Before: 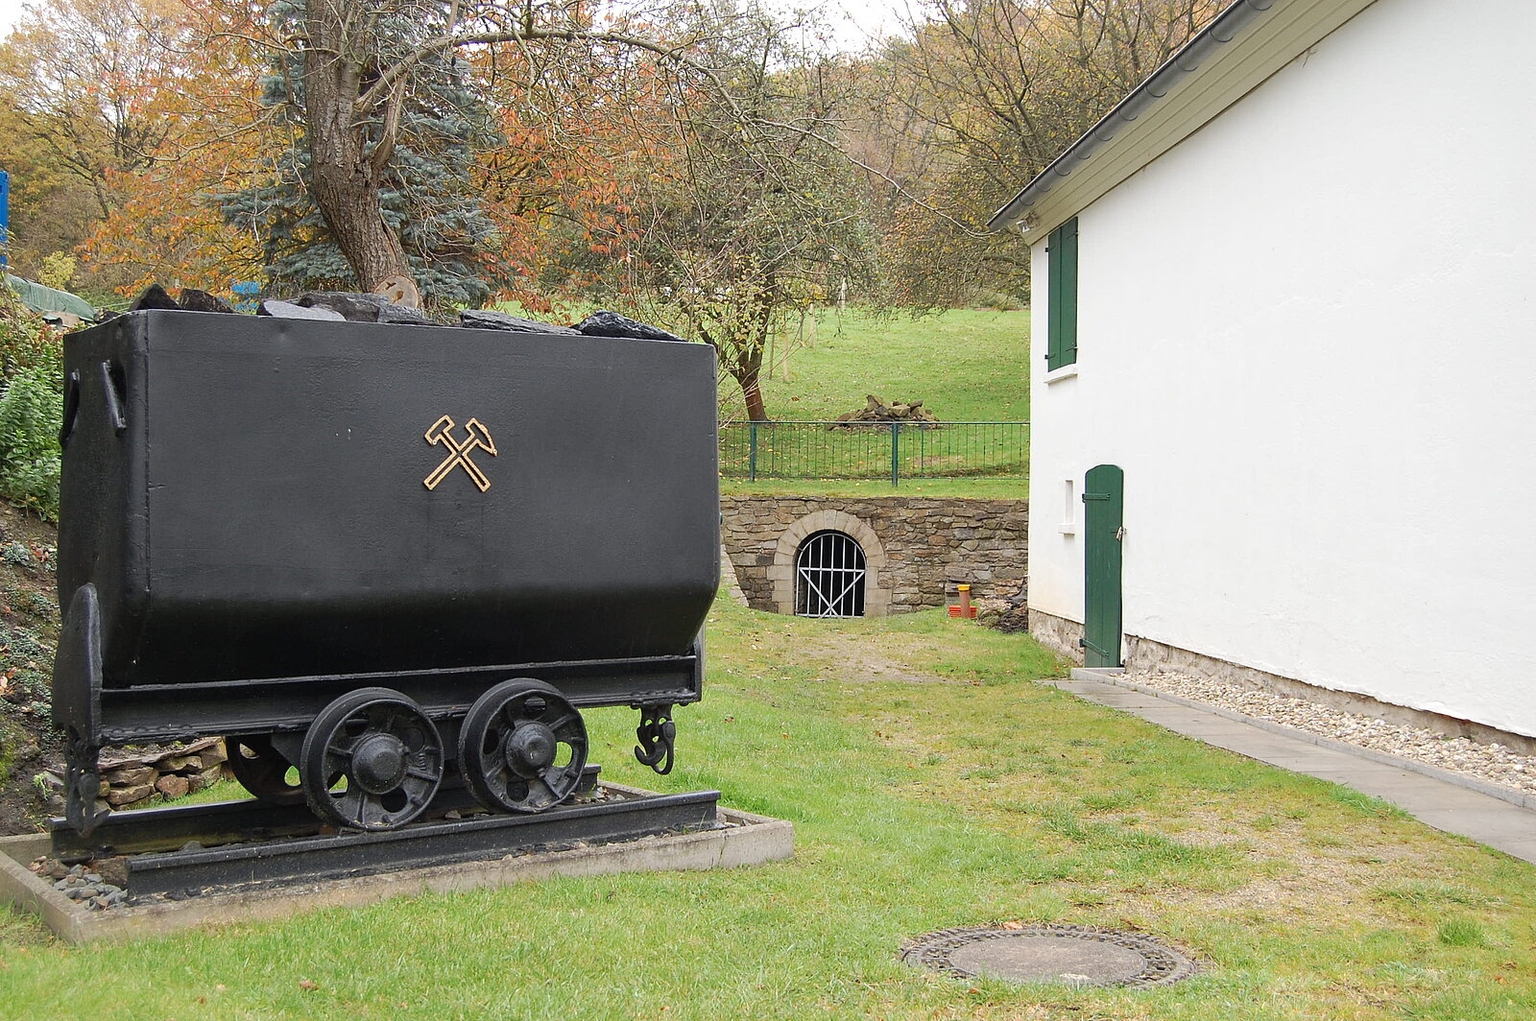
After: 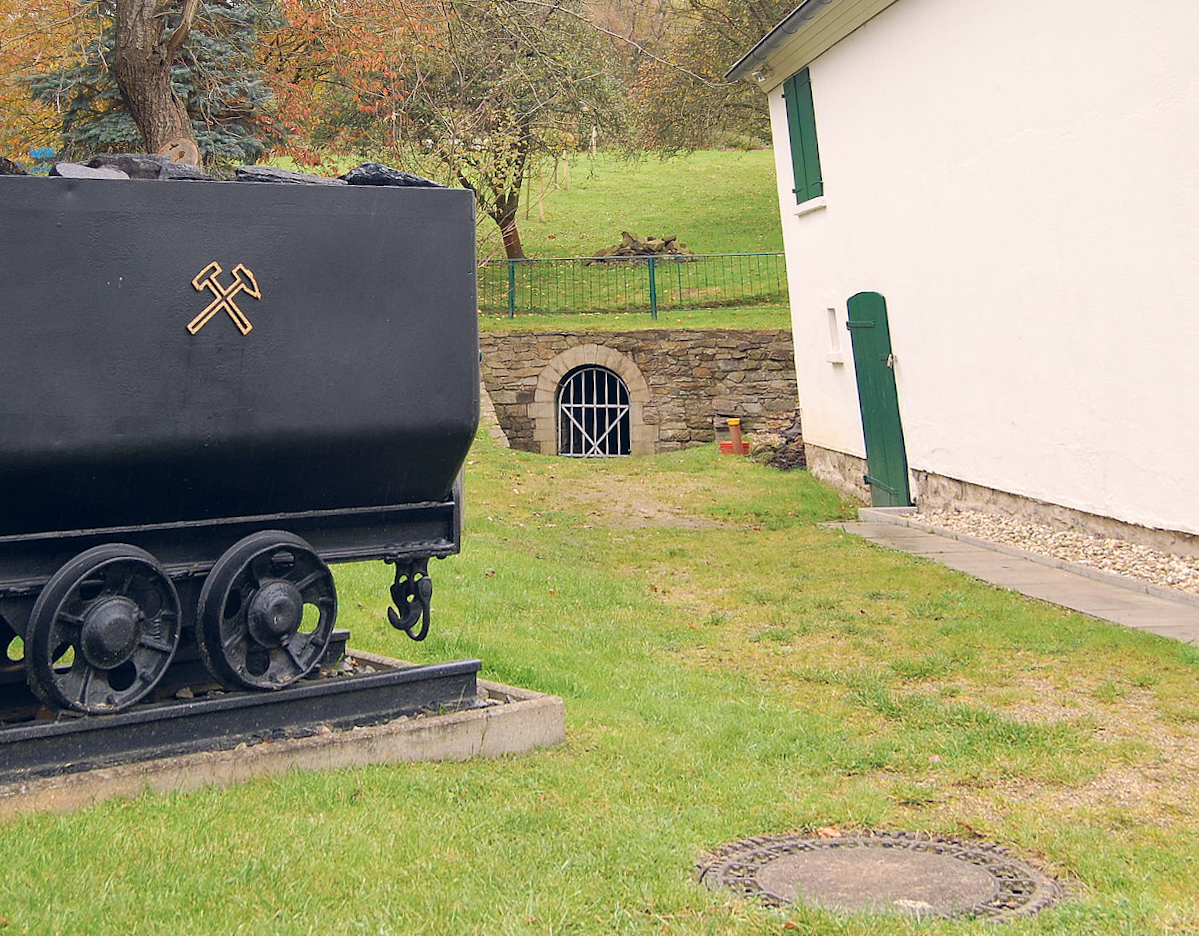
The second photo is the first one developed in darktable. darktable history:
rotate and perspective: rotation 0.72°, lens shift (vertical) -0.352, lens shift (horizontal) -0.051, crop left 0.152, crop right 0.859, crop top 0.019, crop bottom 0.964
crop and rotate: angle 1.96°, left 5.673%, top 5.673%
velvia: on, module defaults
color balance rgb: shadows lift › hue 87.51°, highlights gain › chroma 1.62%, highlights gain › hue 55.1°, global offset › chroma 0.1%, global offset › hue 253.66°, linear chroma grading › global chroma 0.5%
